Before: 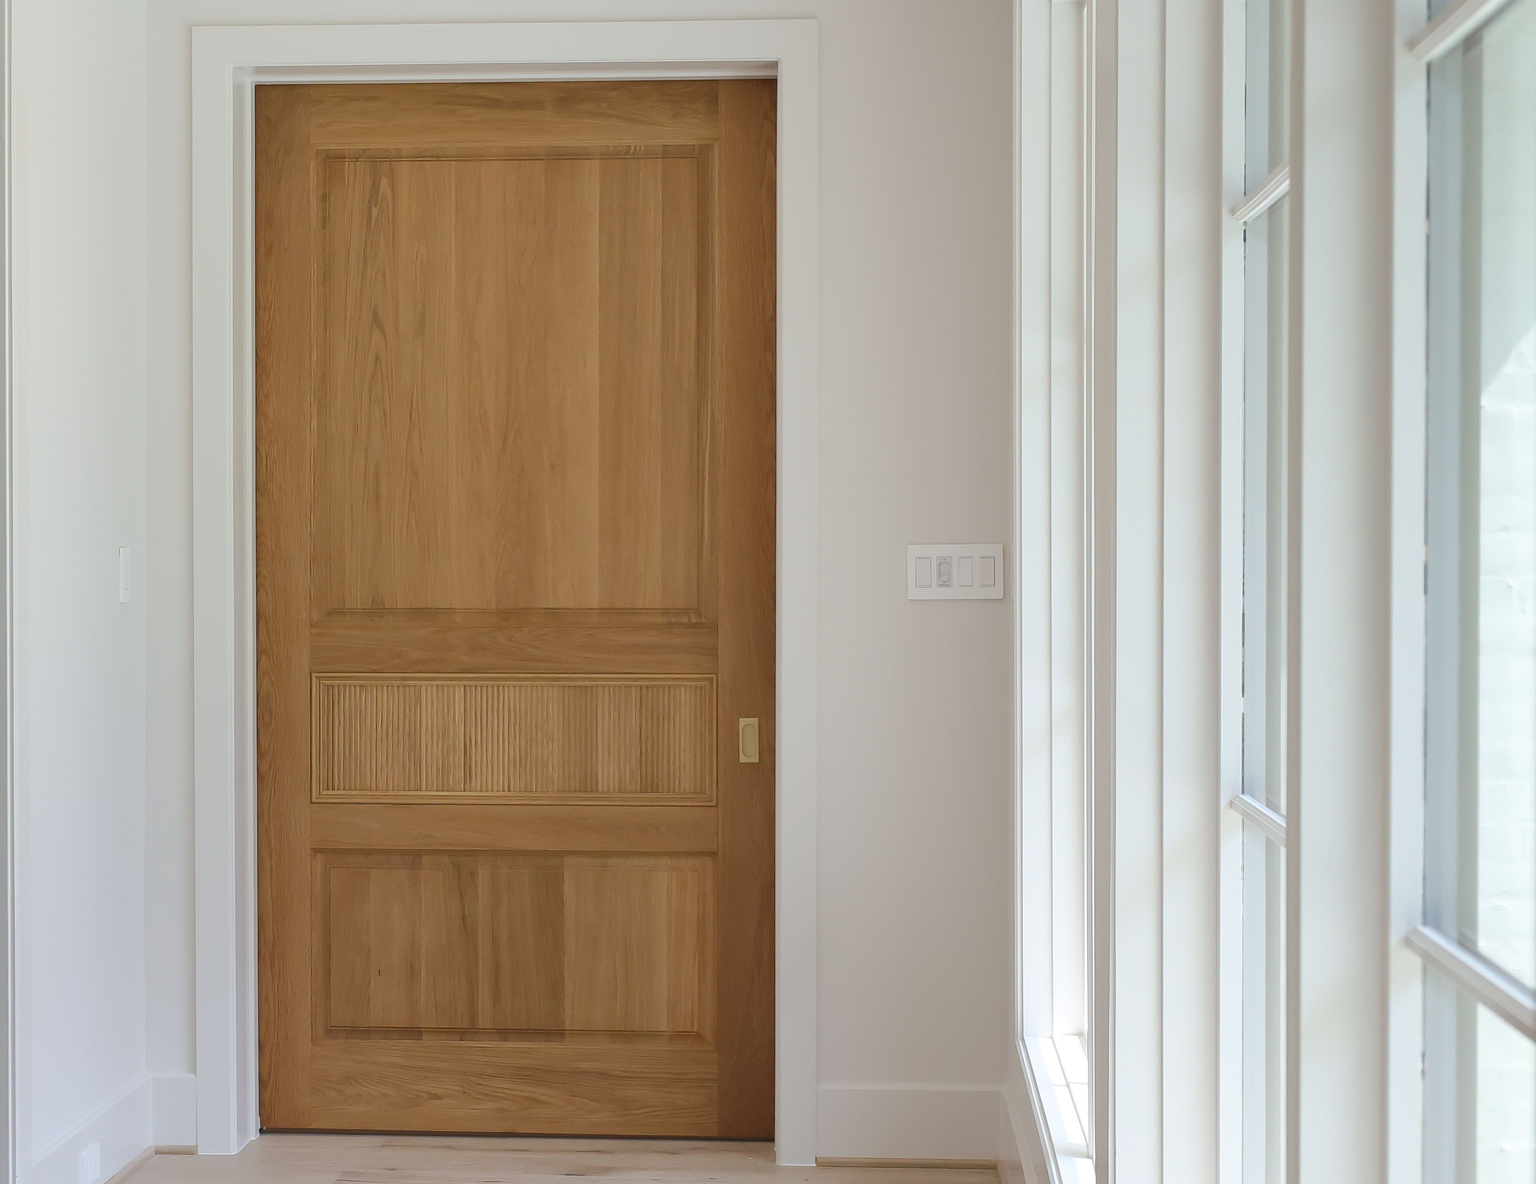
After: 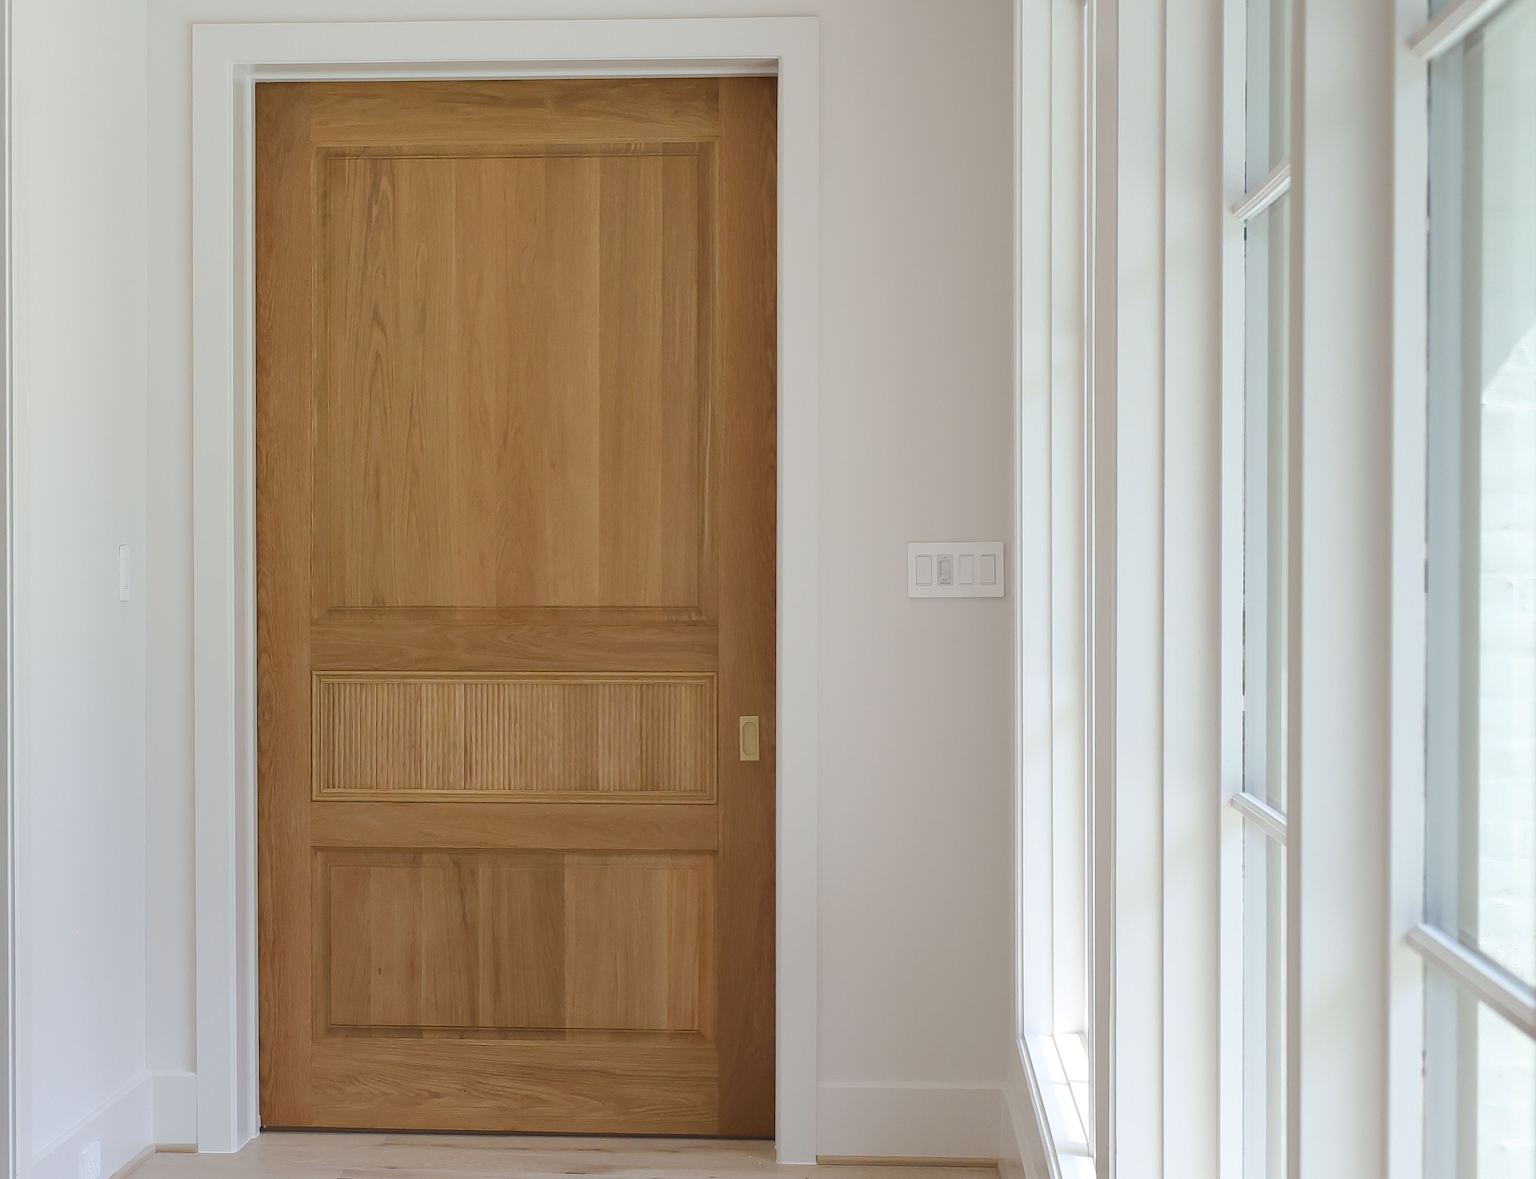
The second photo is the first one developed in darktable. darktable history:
crop: top 0.235%, bottom 0.167%
